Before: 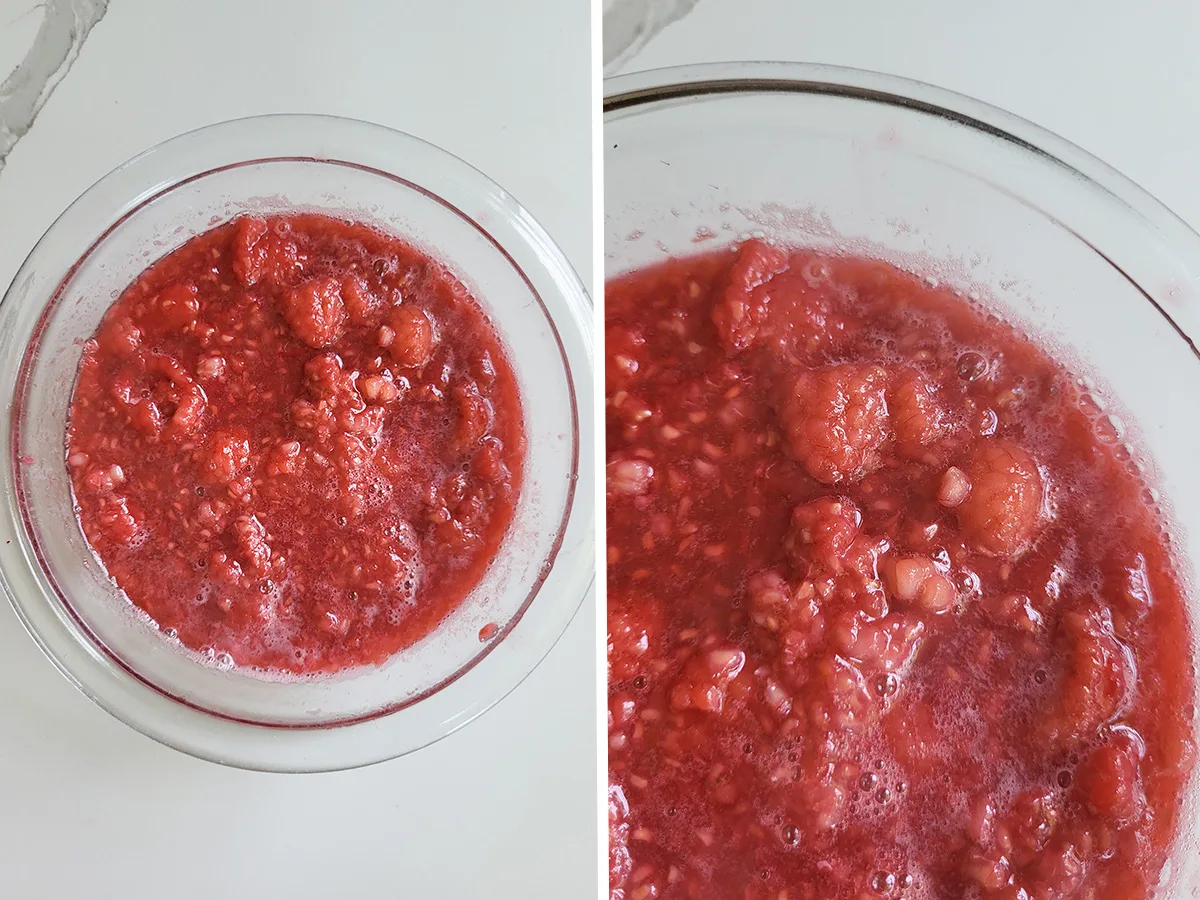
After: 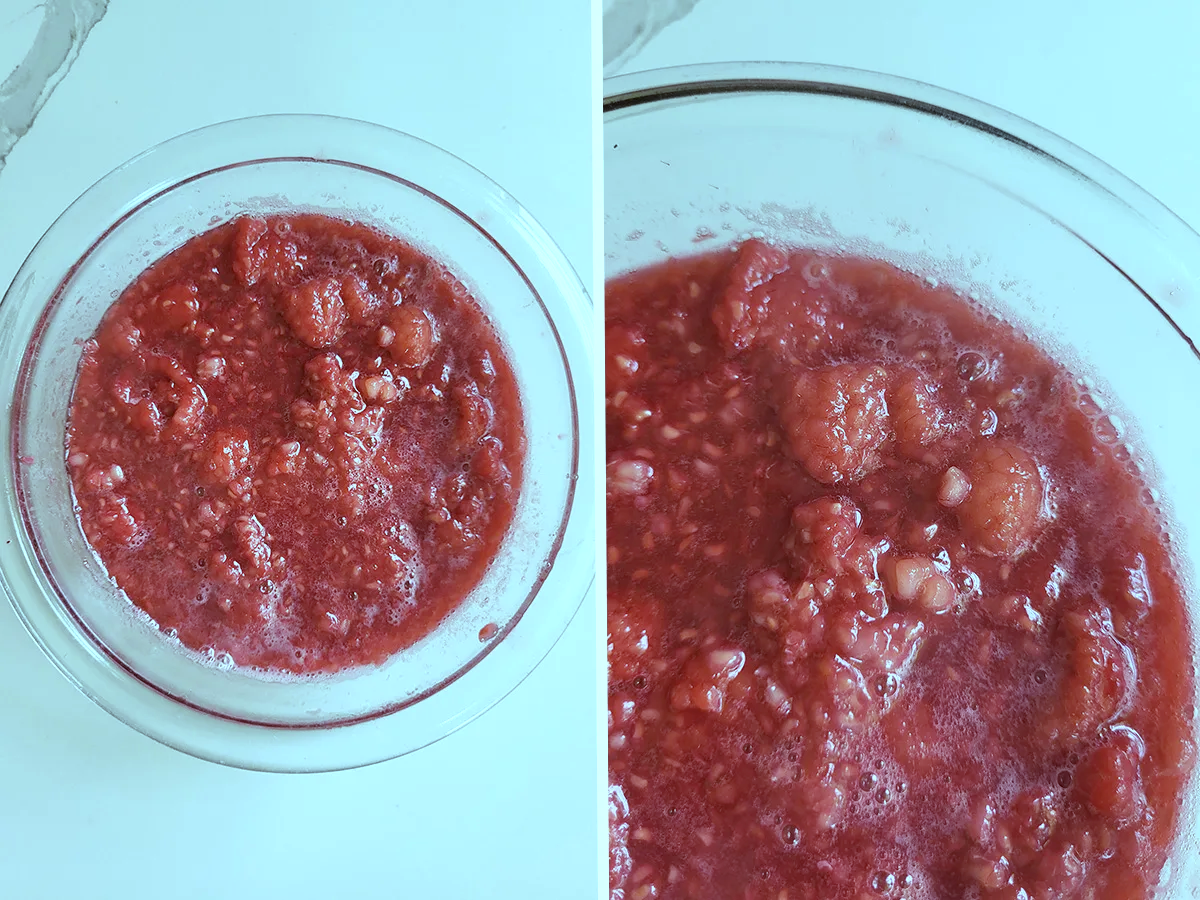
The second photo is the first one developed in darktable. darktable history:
color balance: mode lift, gamma, gain (sRGB), lift [0.997, 0.979, 1.021, 1.011], gamma [1, 1.084, 0.916, 0.998], gain [1, 0.87, 1.13, 1.101], contrast 4.55%, contrast fulcrum 38.24%, output saturation 104.09%
white balance: red 0.954, blue 1.079
